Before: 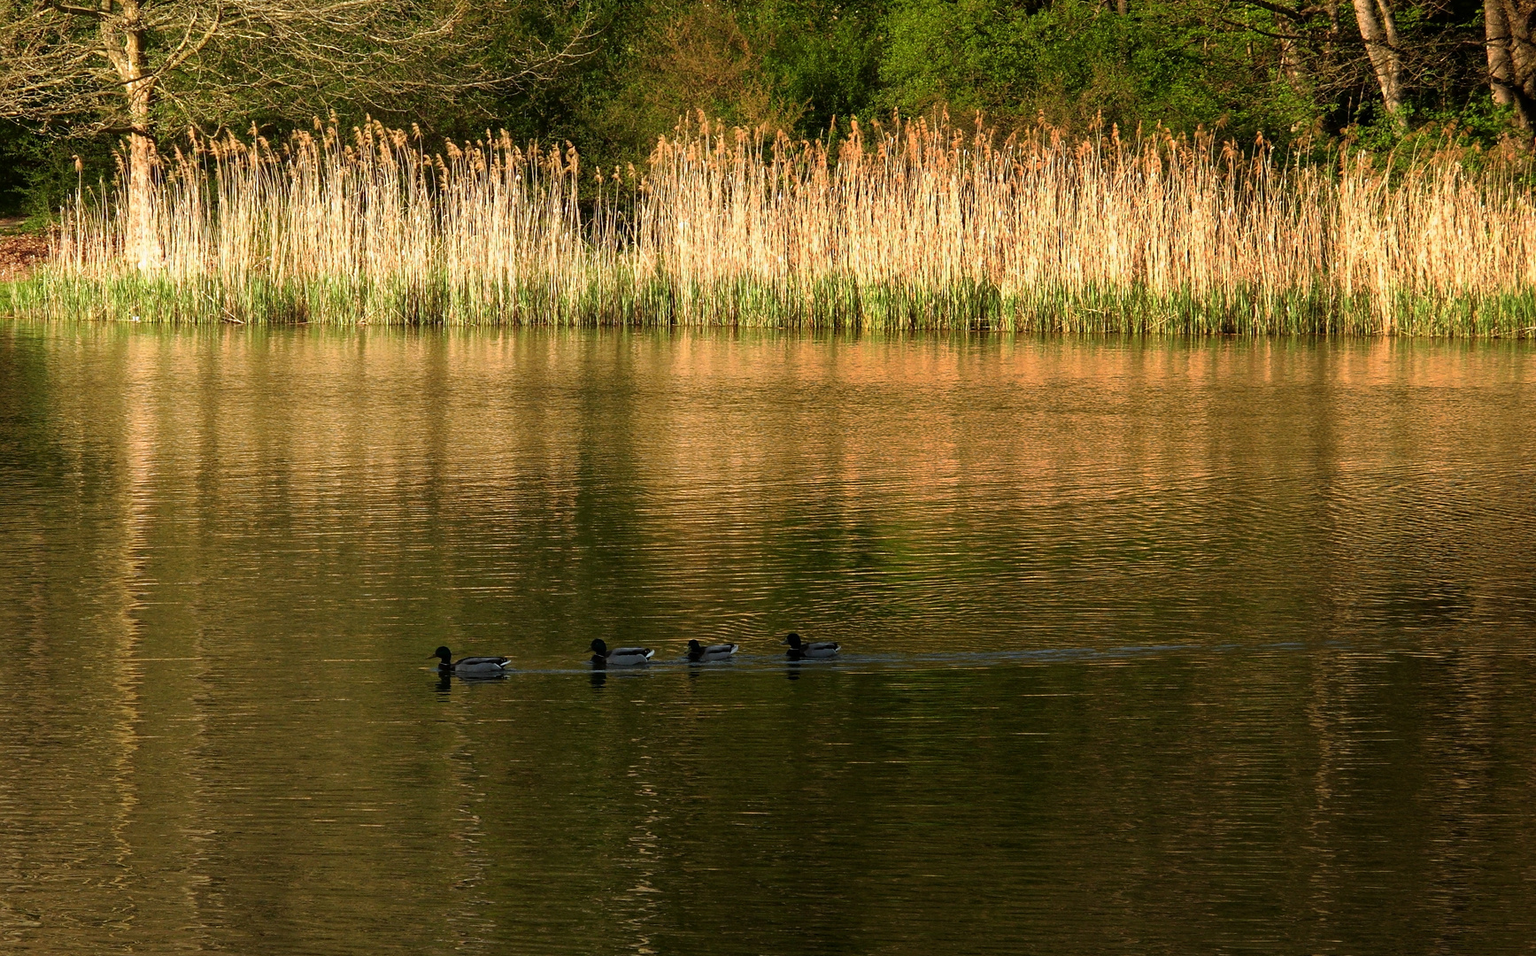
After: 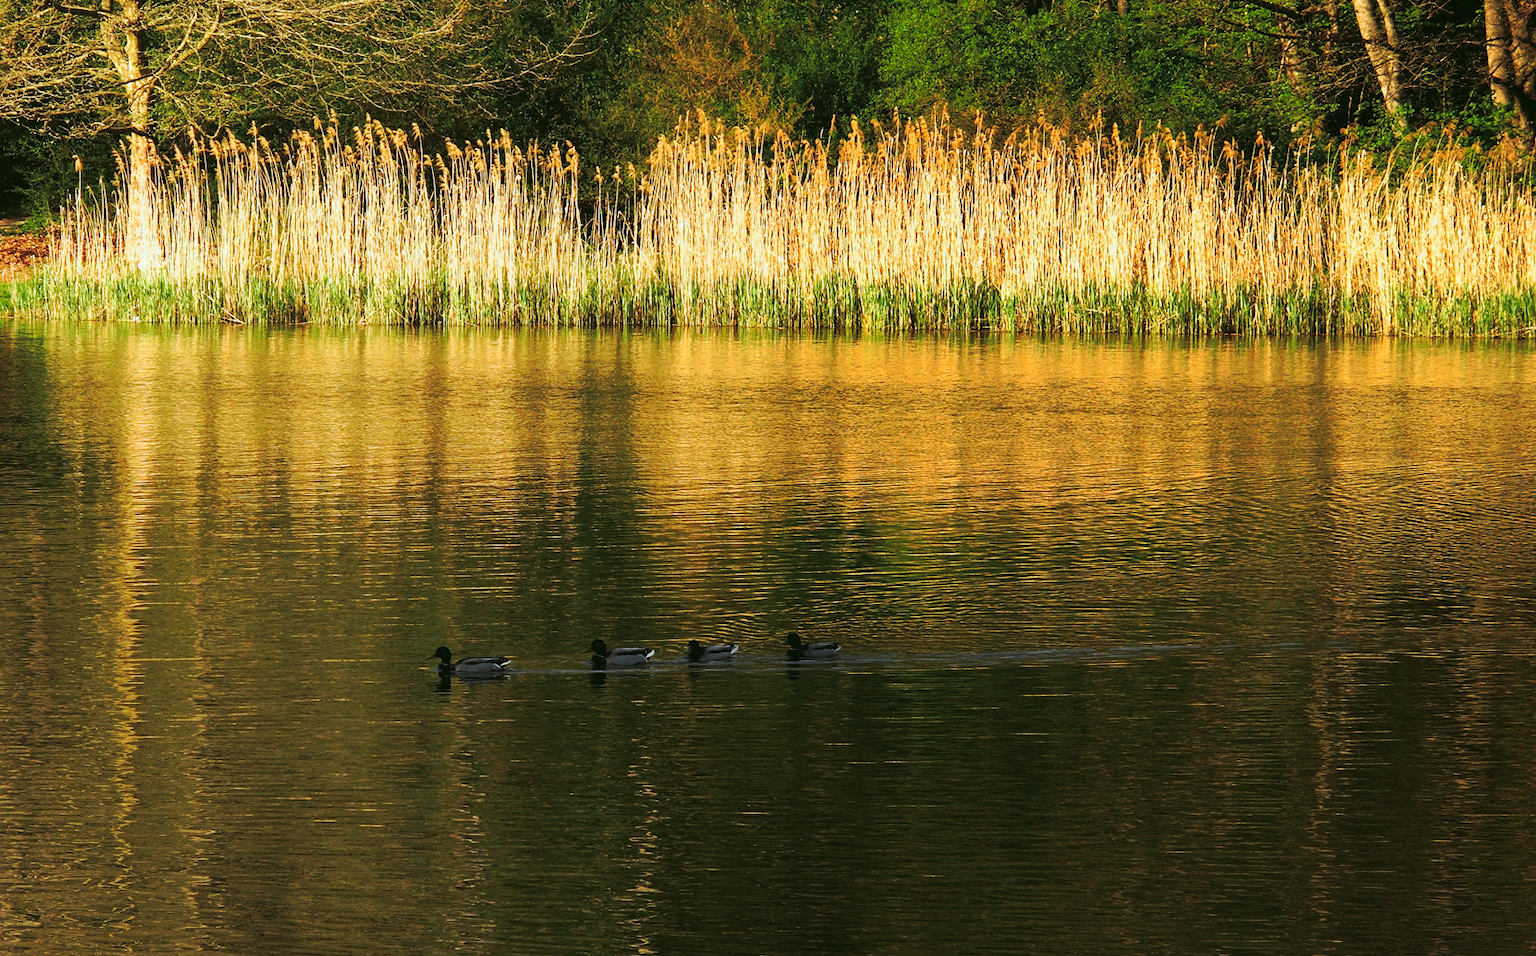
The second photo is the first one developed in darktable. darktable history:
tone curve: curves: ch0 [(0, 0) (0.003, 0.003) (0.011, 0.011) (0.025, 0.024) (0.044, 0.043) (0.069, 0.067) (0.1, 0.096) (0.136, 0.131) (0.177, 0.171) (0.224, 0.217) (0.277, 0.268) (0.335, 0.324) (0.399, 0.385) (0.468, 0.452) (0.543, 0.571) (0.623, 0.647) (0.709, 0.727) (0.801, 0.813) (0.898, 0.904) (1, 1)], preserve colors none
color look up table: target L [95.87, 92.77, 92.21, 89.44, 64.36, 72.71, 68.11, 65.5, 56.49, 33.06, 24.14, 200, 88.89, 88.29, 89.2, 73.48, 74.32, 72.65, 67.51, 55.2, 55.13, 62.45, 58.73, 55.04, 54.52, 51.1, 35.51, 20.15, 92.84, 85.02, 61.19, 69.2, 68.26, 66.87, 54.54, 50.35, 42.32, 30.47, 29.85, 24.14, 25.8, 10.67, 10.47, 89.5, 77.33, 69.62, 52.55, 49.44, 13.86], target a [-6.775, -26.73, -25.55, -43.62, -60.24, -15.78, -11.57, -46.35, -41.16, -35.81, -17.41, 0, 1.693, -6.323, 13.88, 31.58, 42.37, 28.02, 8.476, 82.52, 78.04, 16.09, 36.02, 59.23, 82.14, 77.22, 47.69, 28.38, -0.629, 26.68, 81.74, 67.79, 10.14, 41.06, 48.5, 58.49, 73.98, -0.592, 50.02, 12.88, 48.08, 17.96, 8.968, -28.16, -15.16, -34.08, -8.759, -30.96, -9.177], target b [5.564, 39.18, 1.805, 19.58, 55.98, 1.466, 47.23, 20.36, 45.75, 29.65, 23.94, 0, 29.36, 86.26, -0.674, 77.47, 2.654, 59.37, 4.318, 20.93, 61.28, 66.98, 36.02, 66.01, 13.8, 51.56, 11.51, 26.02, -4.498, -20, -35.98, -45.19, -47.67, -49.42, -17.87, -48.28, -69.94, 0.448, -89.95, -51.06, -5.975, -43.46, -4.707, -9.55, -30.54, -19.93, -38.27, -9.152, -0.697], num patches 49
